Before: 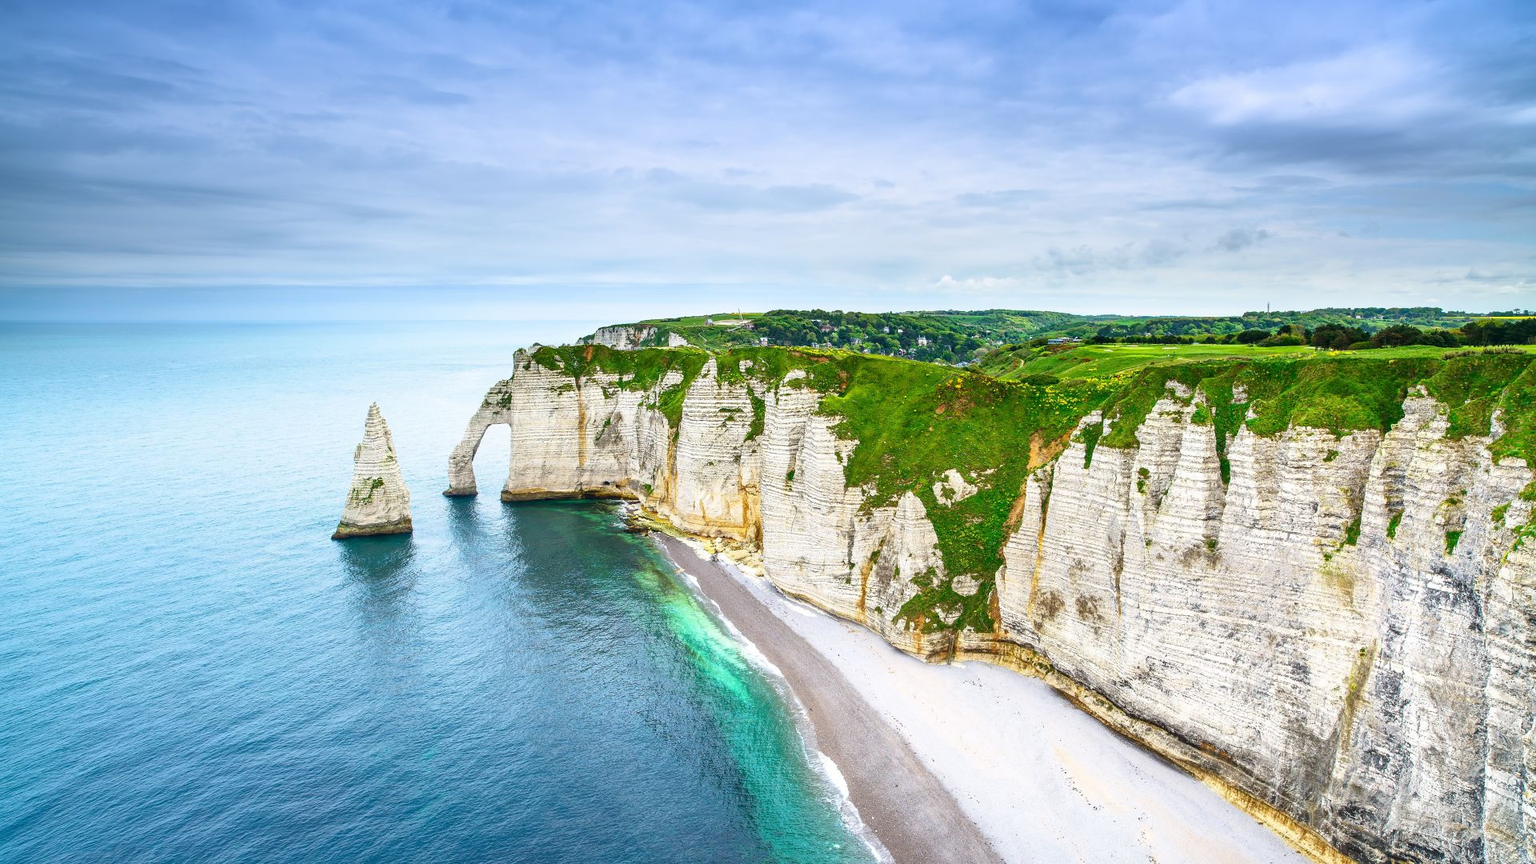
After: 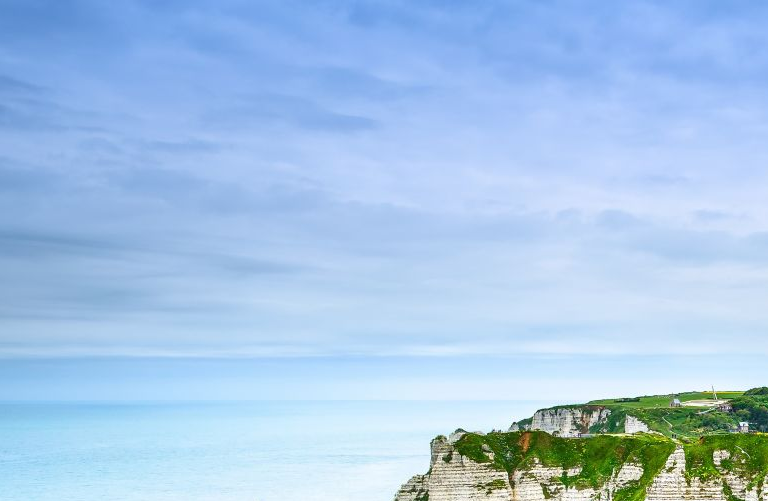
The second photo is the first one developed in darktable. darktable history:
crop and rotate: left 11.007%, top 0.073%, right 48.955%, bottom 53.477%
